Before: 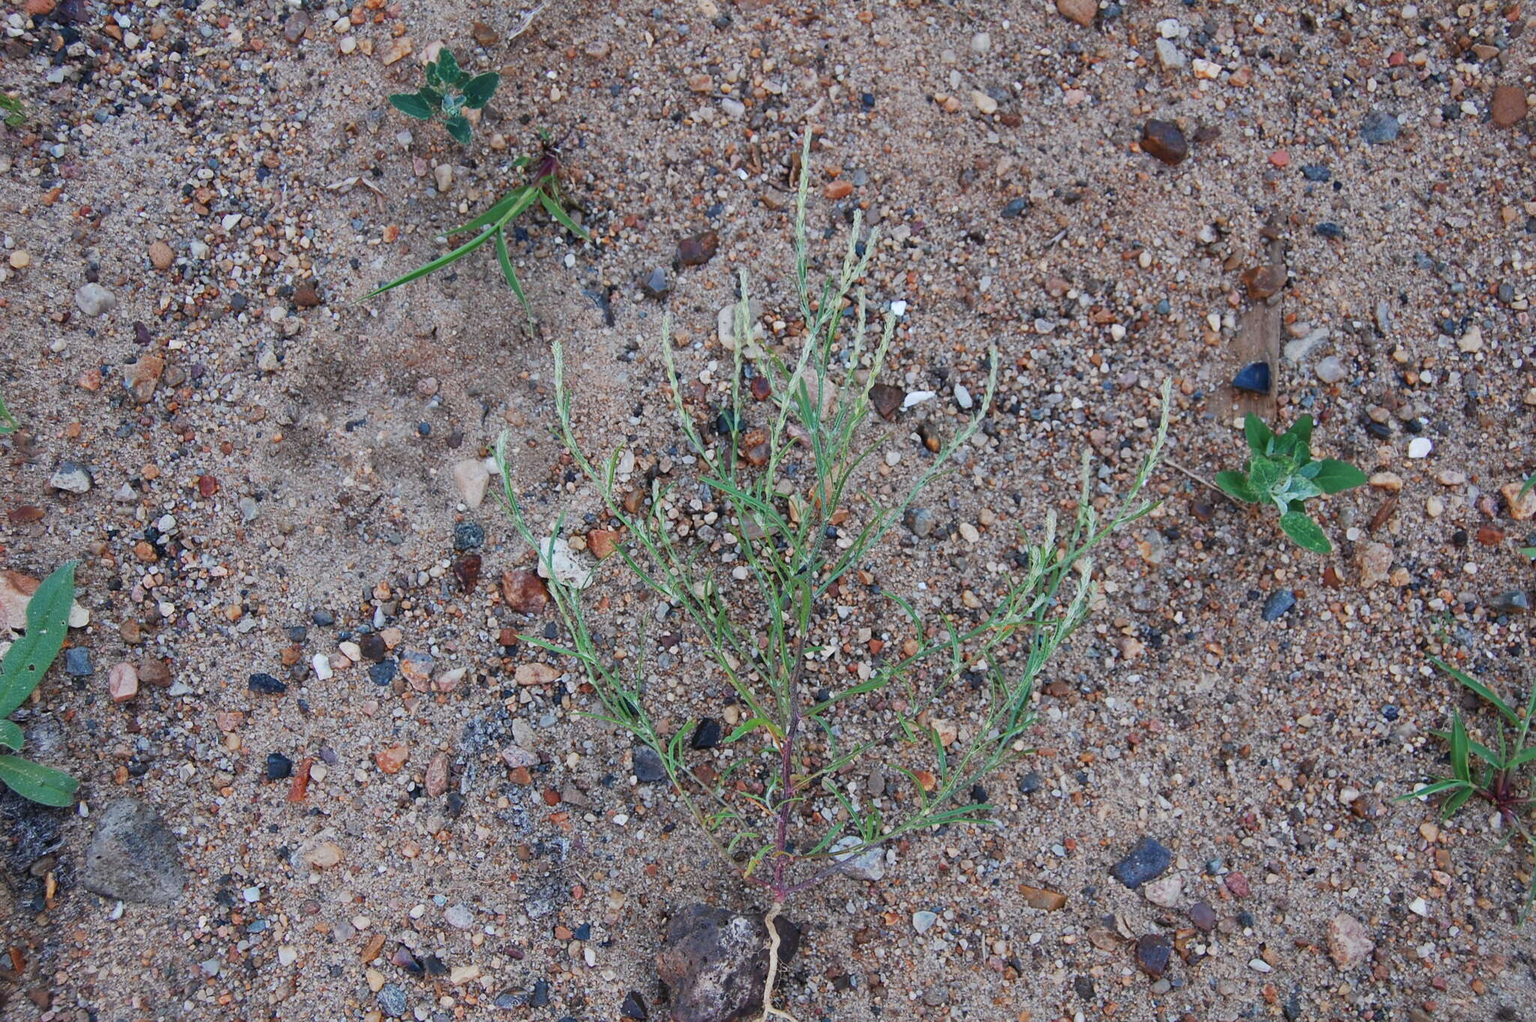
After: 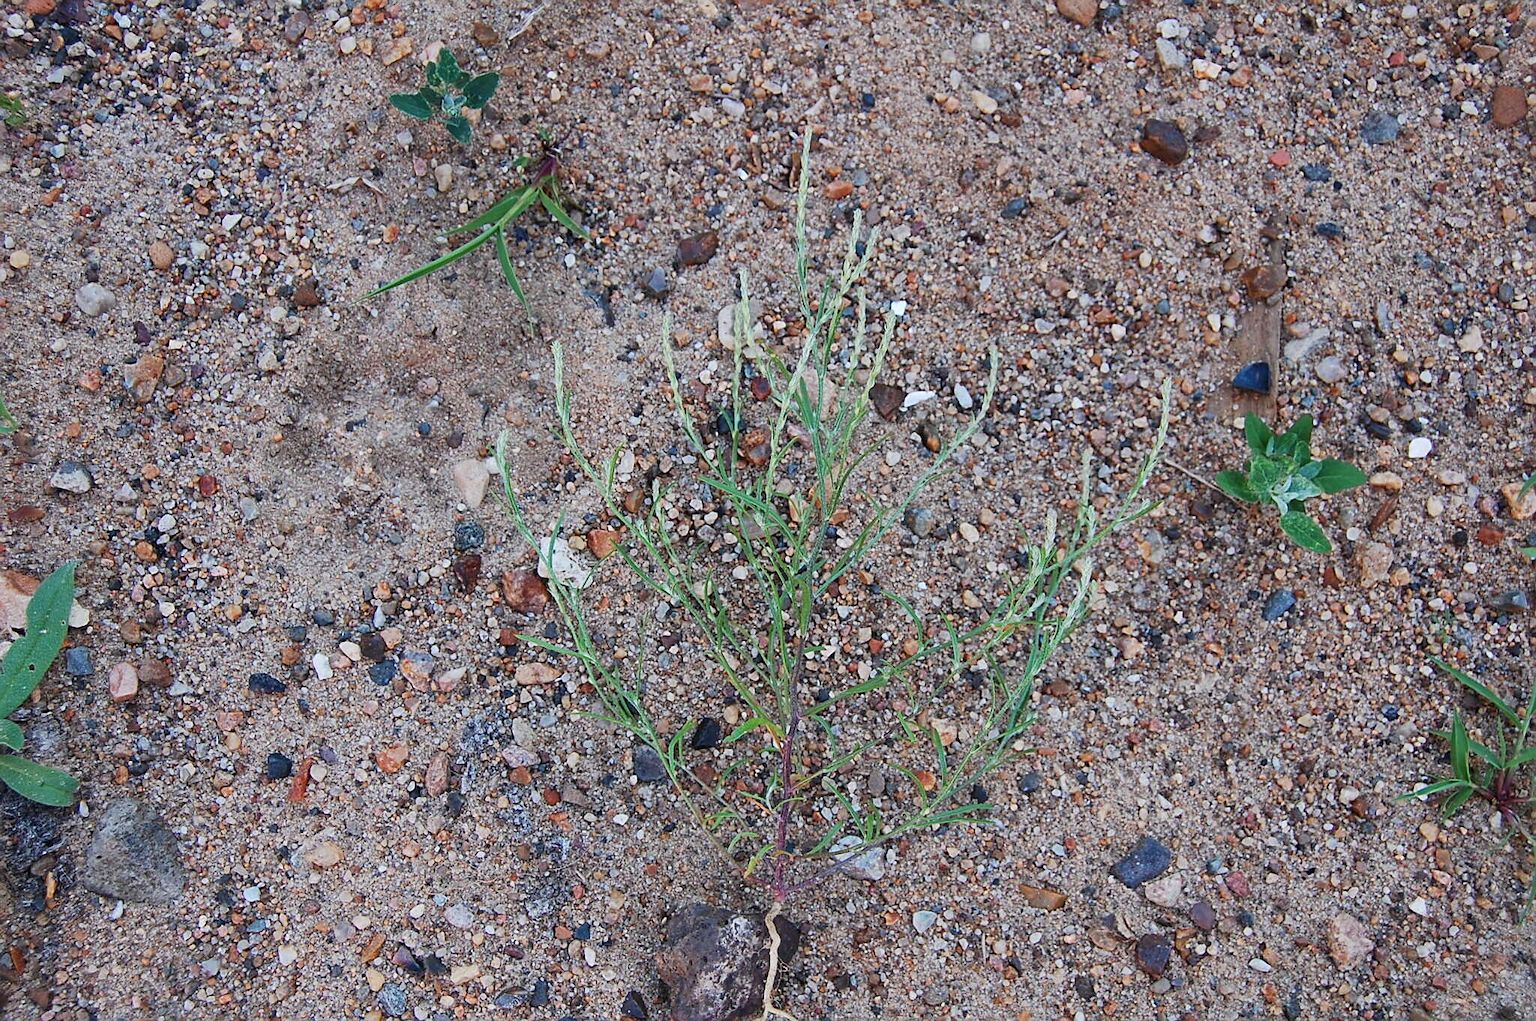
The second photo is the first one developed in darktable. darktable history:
sharpen: on, module defaults
contrast brightness saturation: contrast 0.1, brightness 0.03, saturation 0.09
